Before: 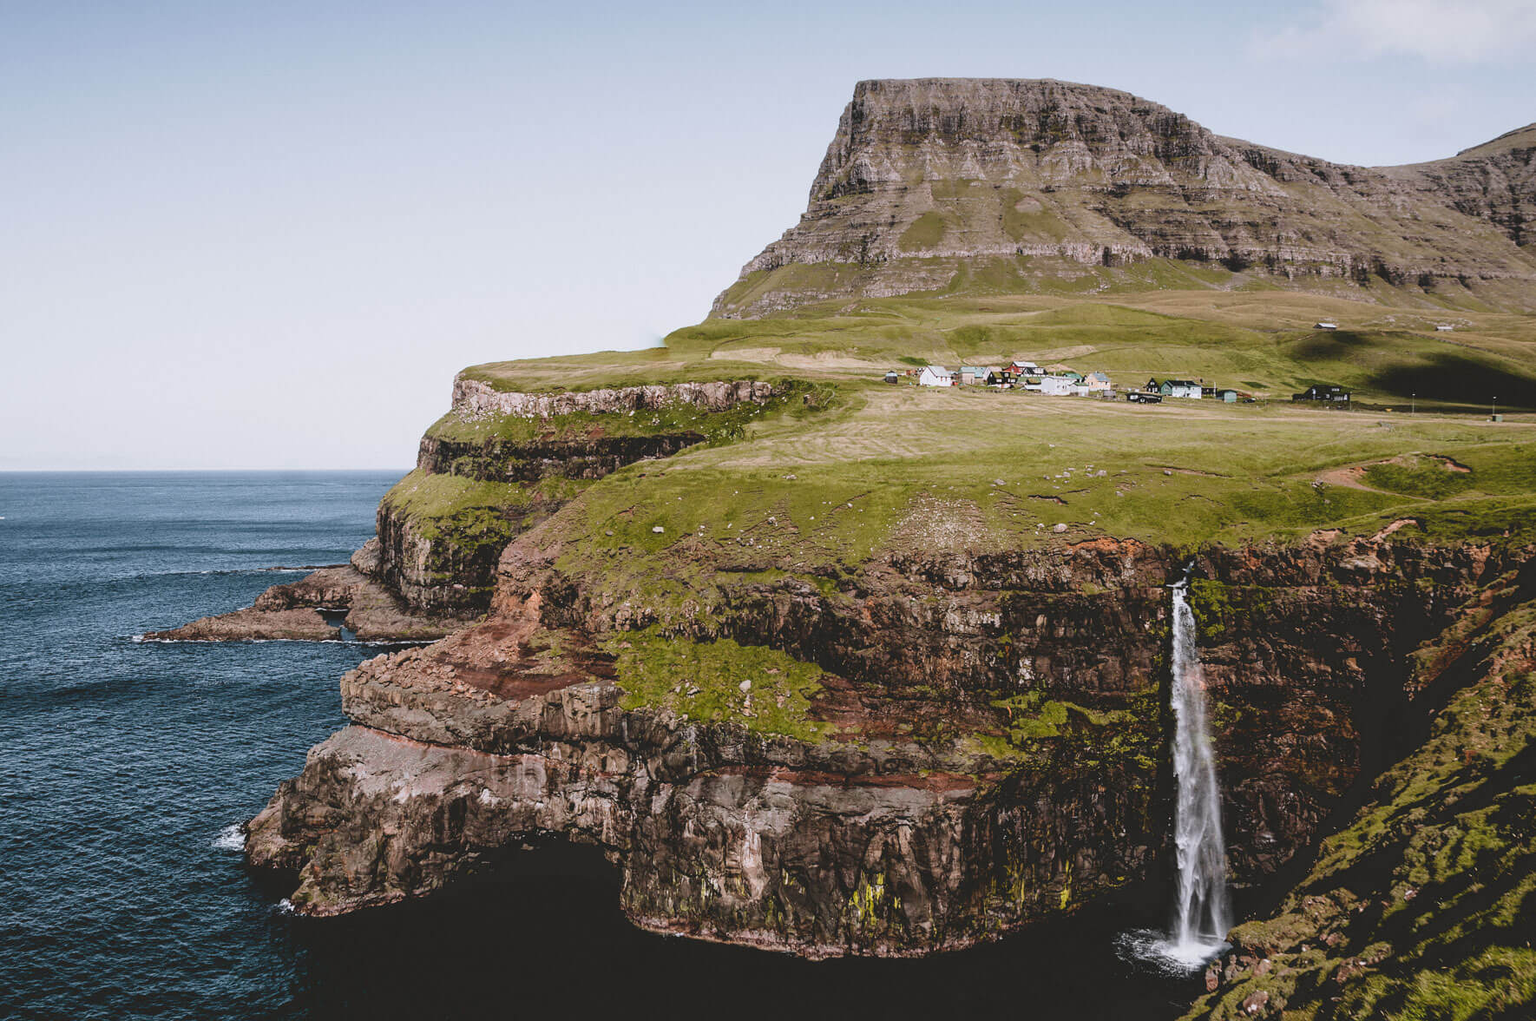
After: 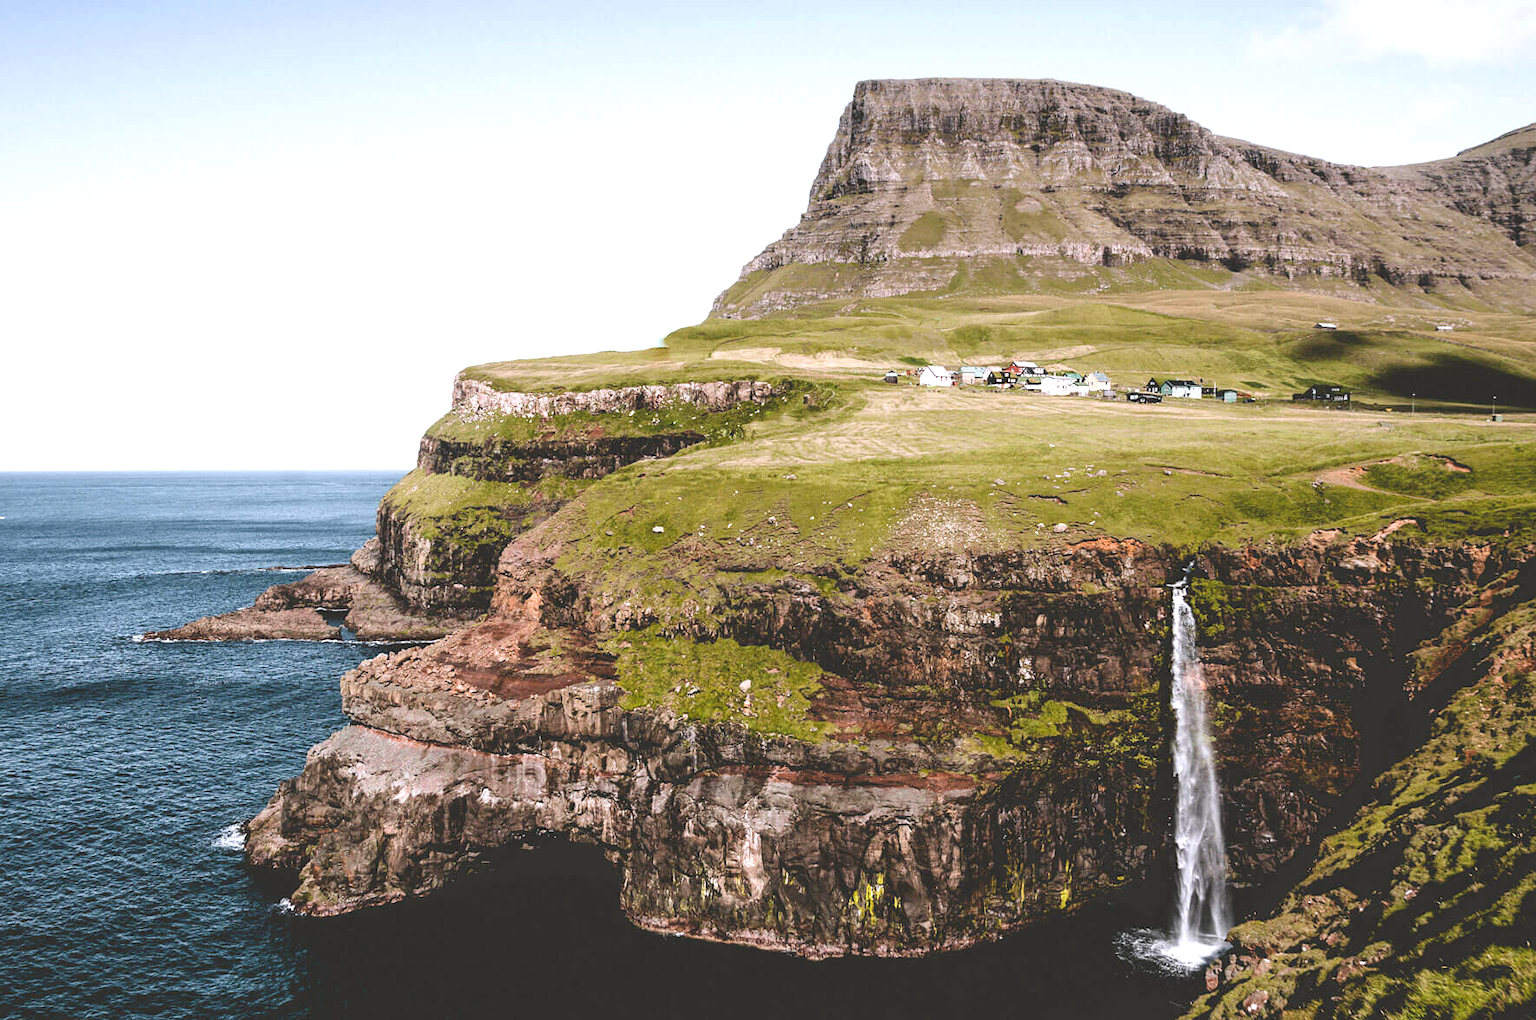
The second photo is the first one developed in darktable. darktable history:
exposure: black level correction 0, exposure 0.697 EV, compensate highlight preservation false
